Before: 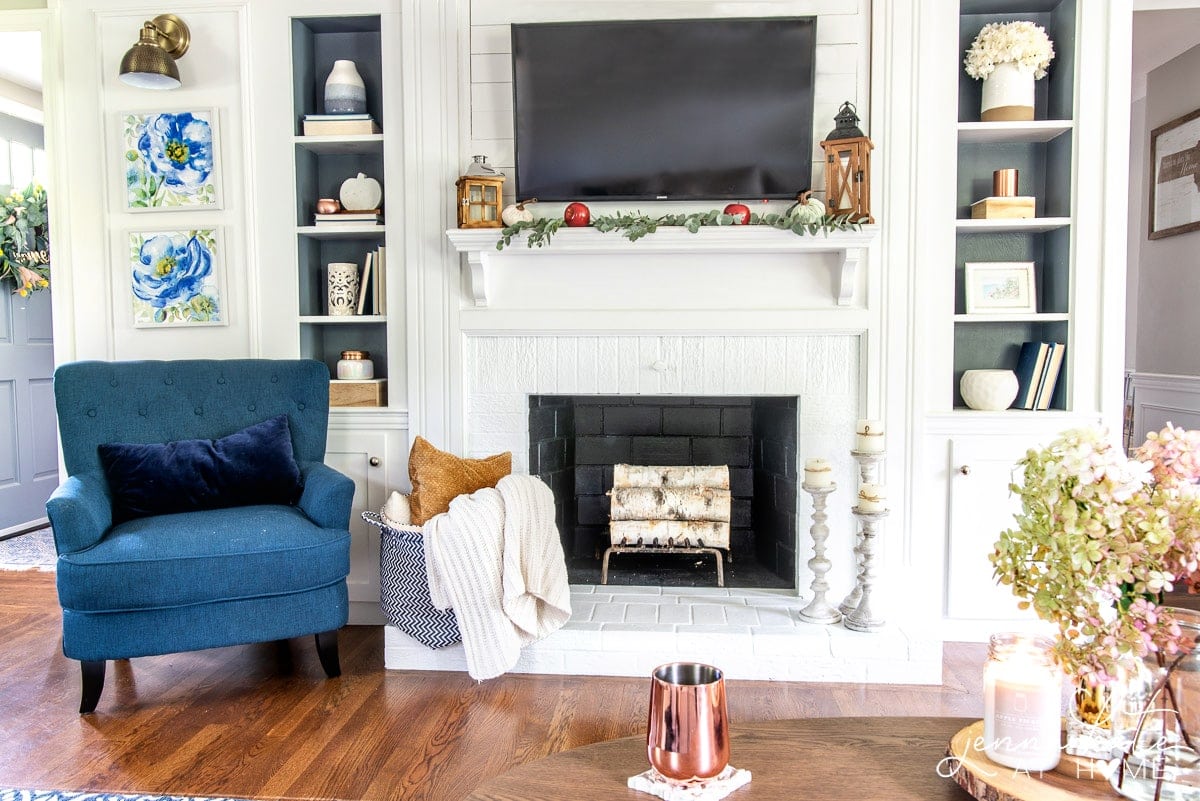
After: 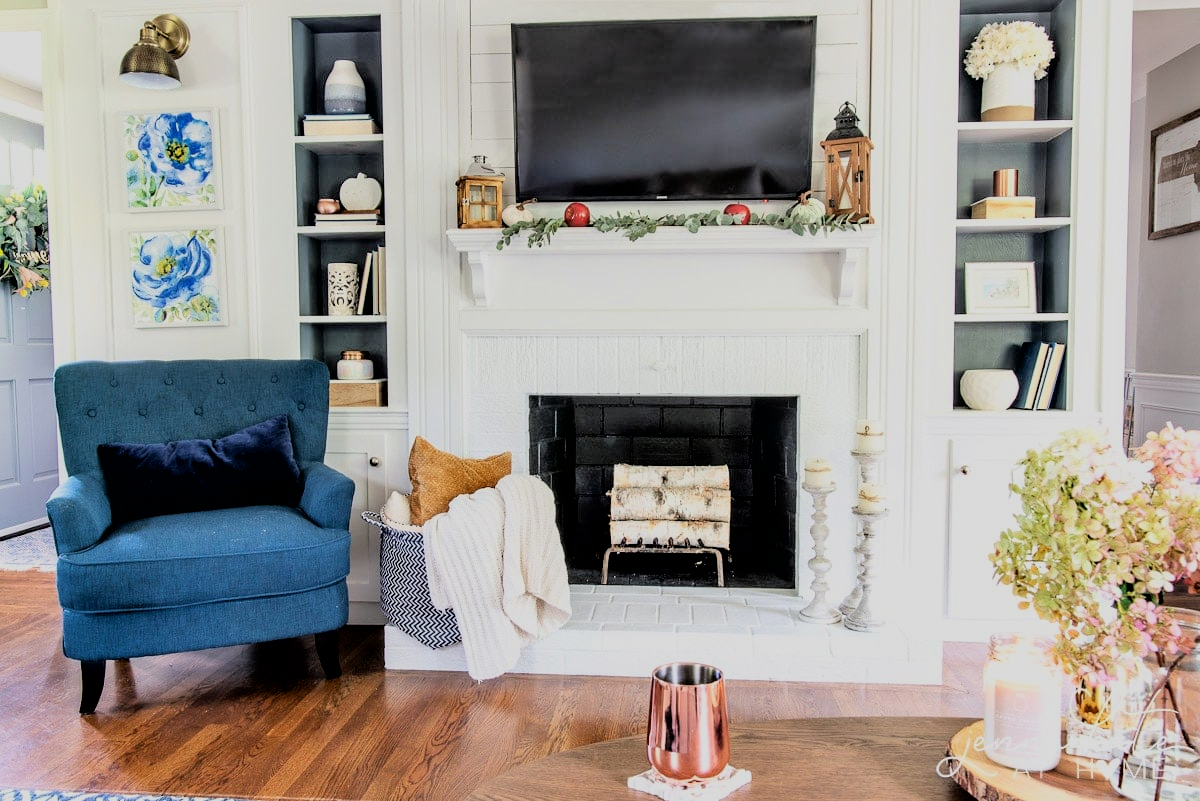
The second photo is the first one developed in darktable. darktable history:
filmic rgb: black relative exposure -4.4 EV, white relative exposure 5.03 EV, hardness 2.22, latitude 40.27%, contrast 1.148, highlights saturation mix 10.05%, shadows ↔ highlights balance 0.958%, color science v6 (2022)
